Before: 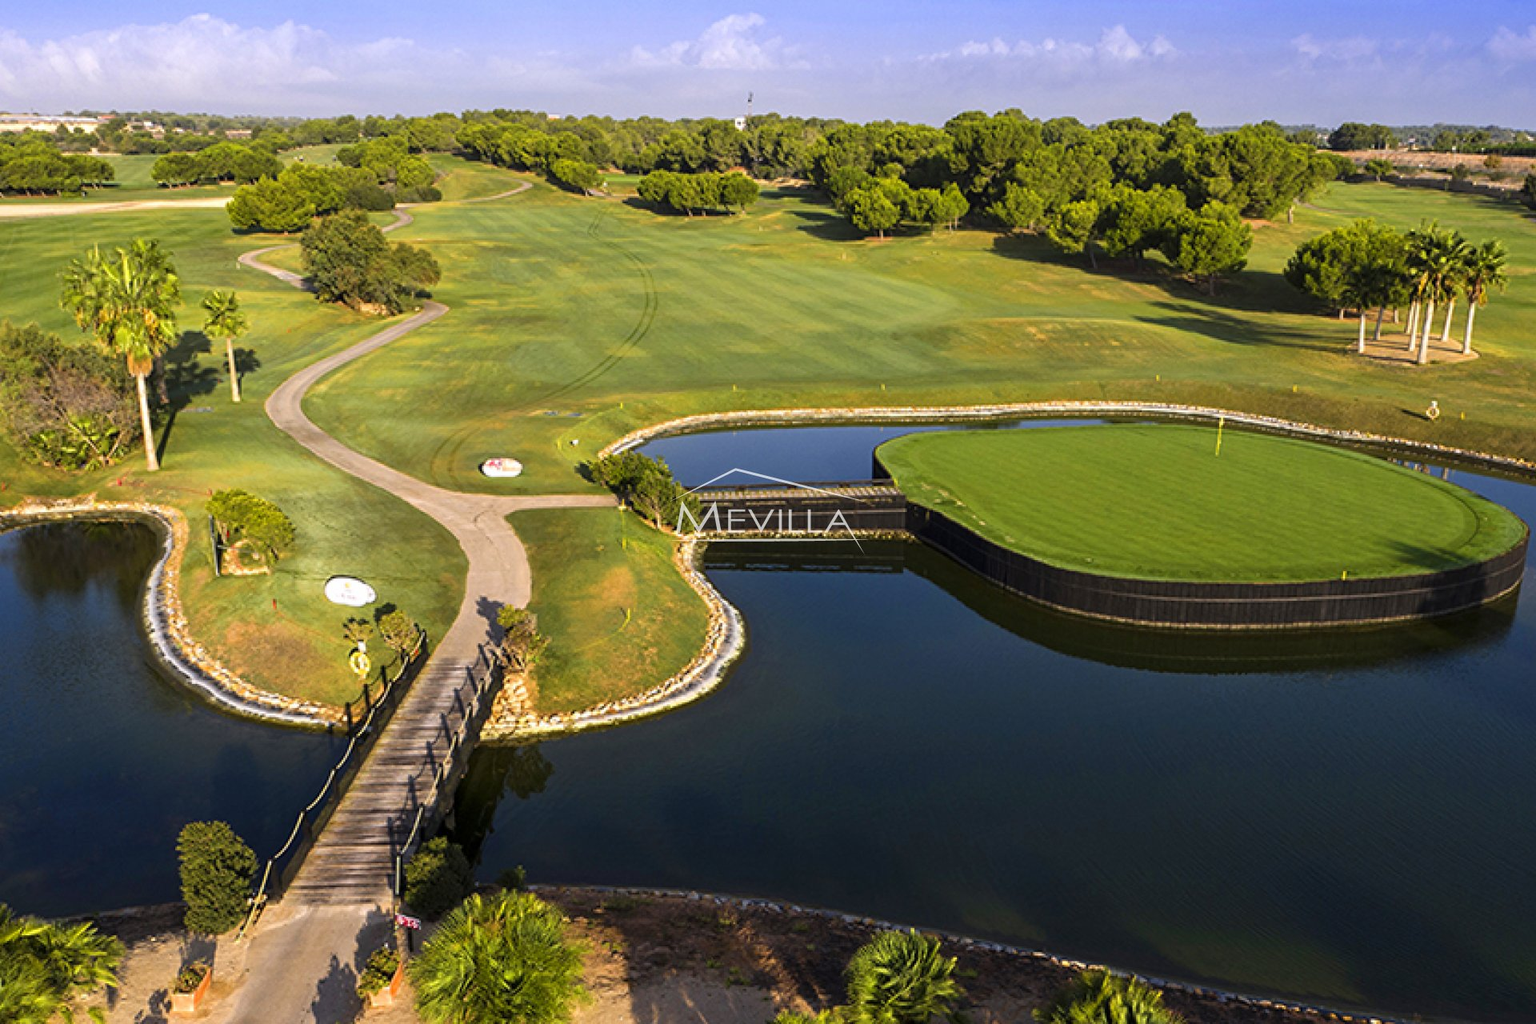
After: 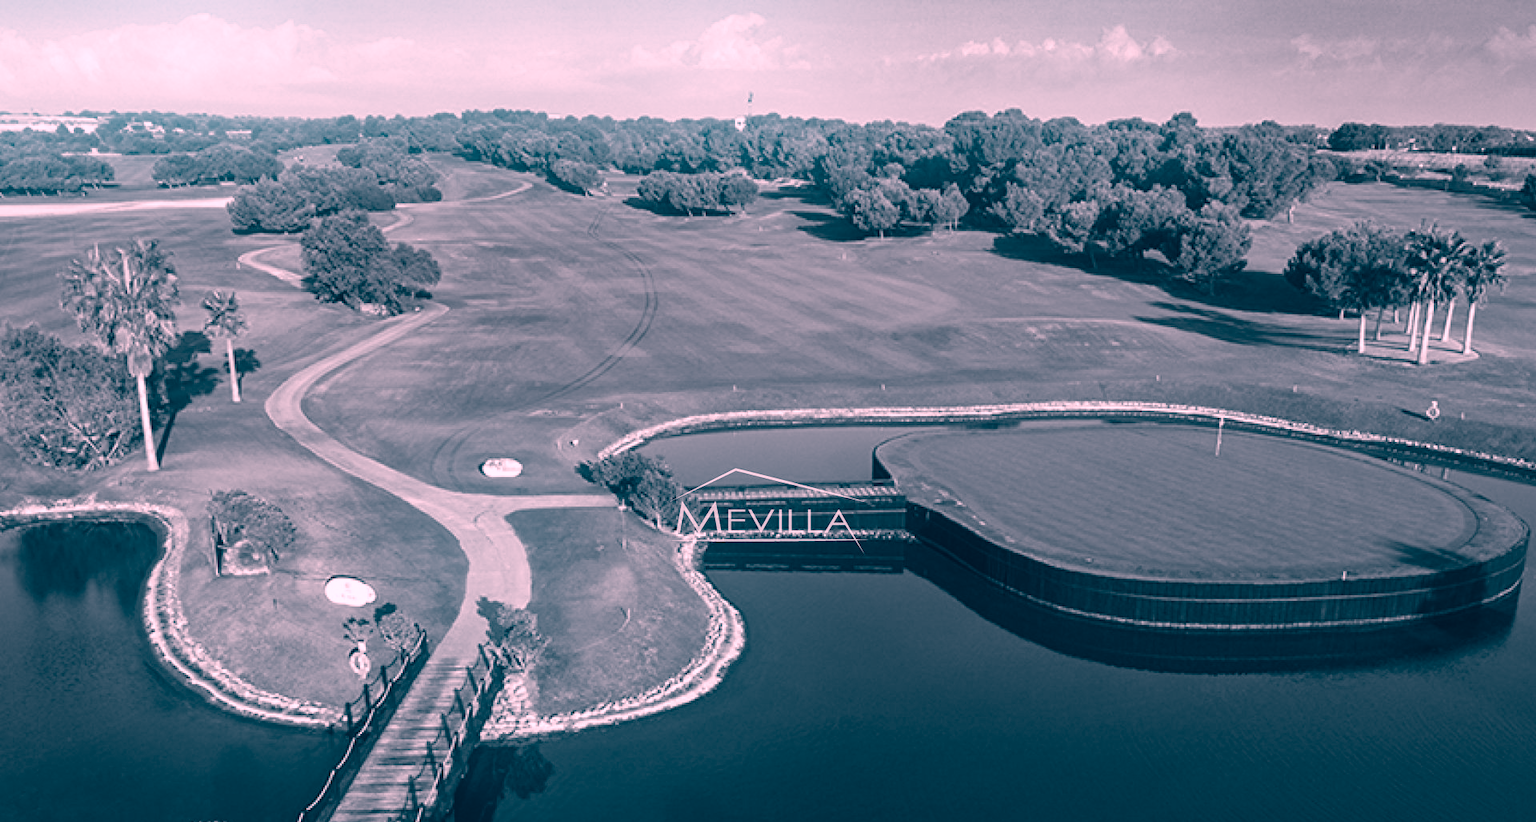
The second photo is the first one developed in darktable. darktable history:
shadows and highlights: shadows 24.5, highlights -78.15, soften with gaussian
color balance rgb: linear chroma grading › global chroma 23.15%, perceptual saturation grading › global saturation 28.7%, perceptual saturation grading › mid-tones 12.04%, perceptual saturation grading › shadows 10.19%, global vibrance 22.22%
crop: bottom 19.644%
bloom: on, module defaults
exposure: exposure 0.236 EV, compensate highlight preservation false
color correction: highlights a* 17.03, highlights b* 0.205, shadows a* -15.38, shadows b* -14.56, saturation 1.5
color calibration: output gray [0.22, 0.42, 0.37, 0], gray › normalize channels true, illuminant same as pipeline (D50), adaptation XYZ, x 0.346, y 0.359, gamut compression 0
